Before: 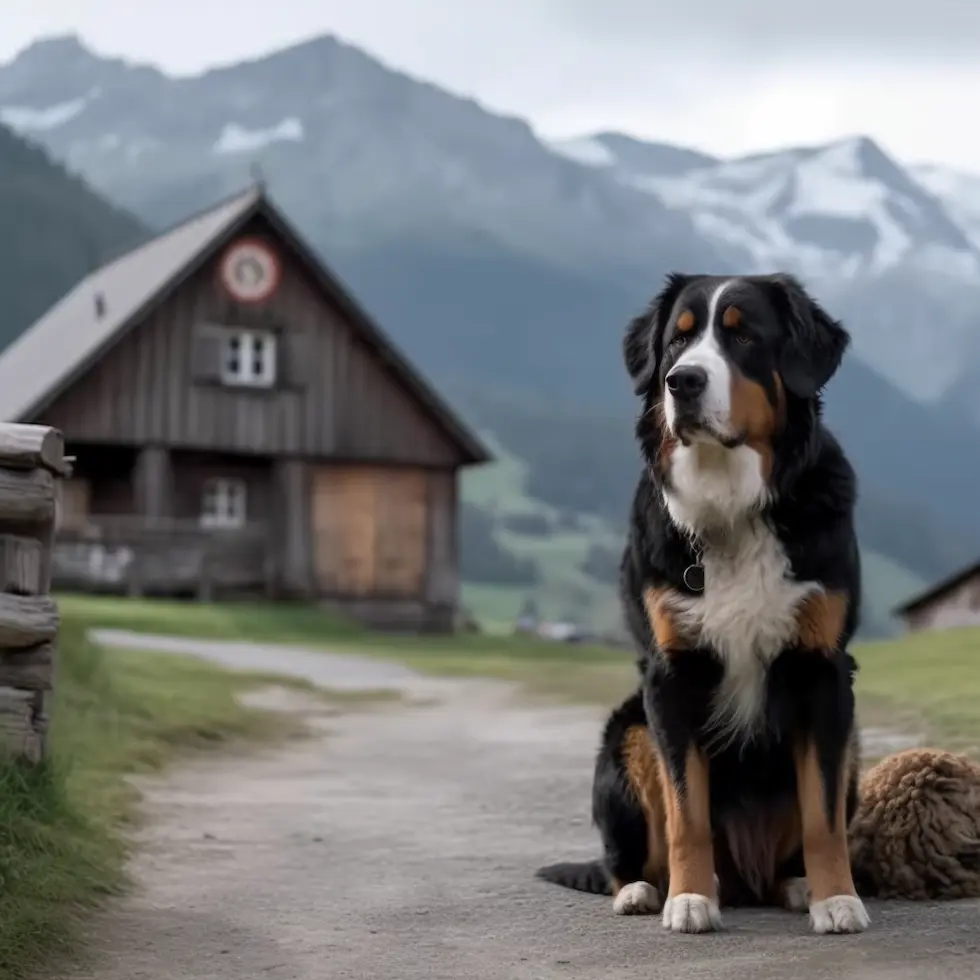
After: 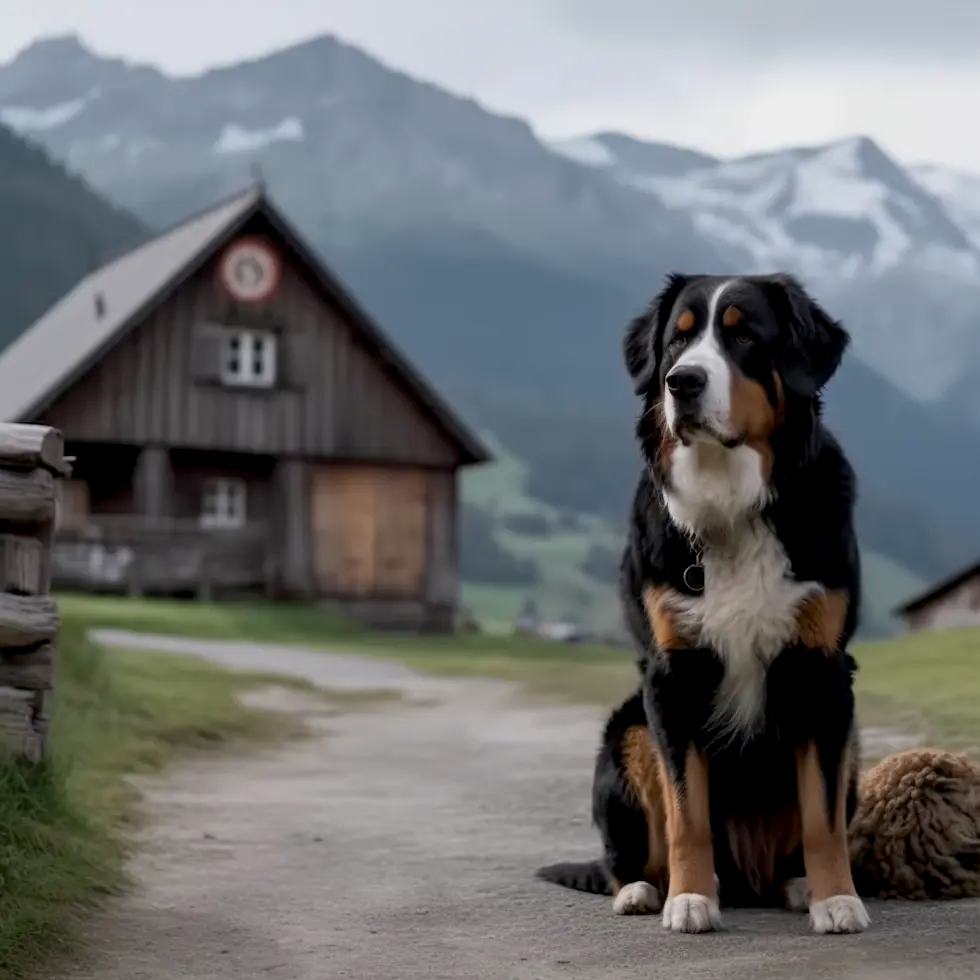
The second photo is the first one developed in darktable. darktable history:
exposure: black level correction 0.006, exposure -0.226 EV, compensate exposure bias true, compensate highlight preservation false
